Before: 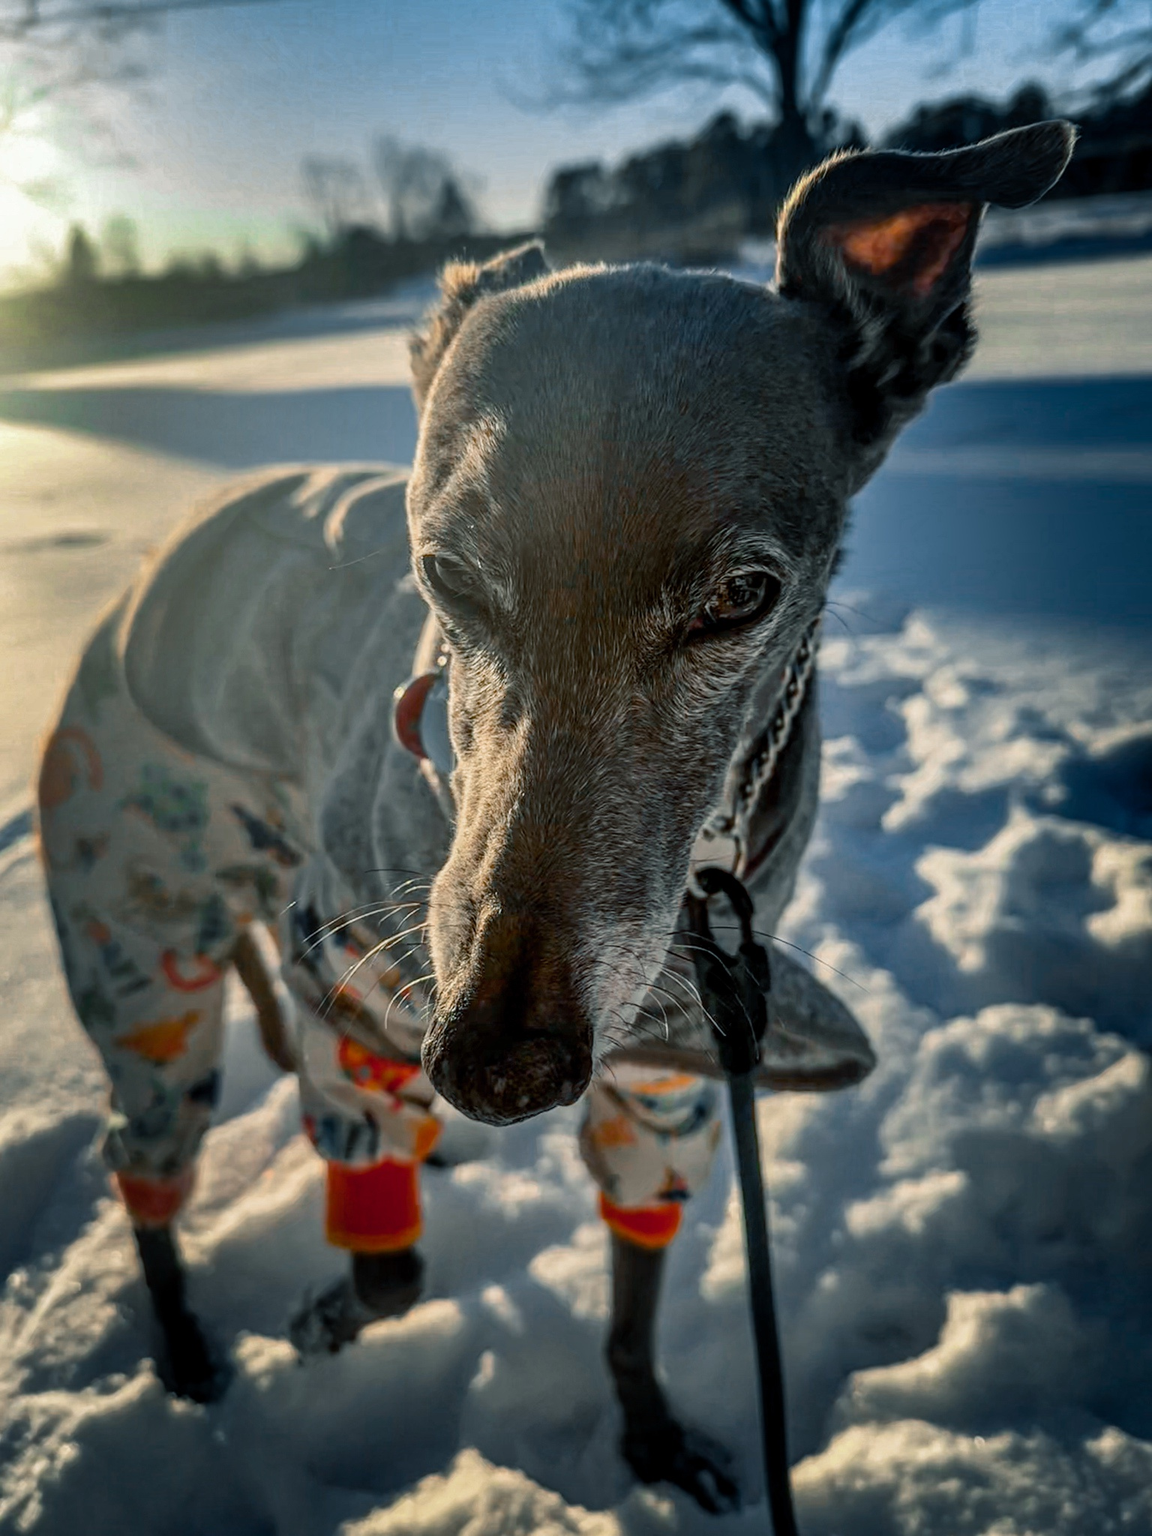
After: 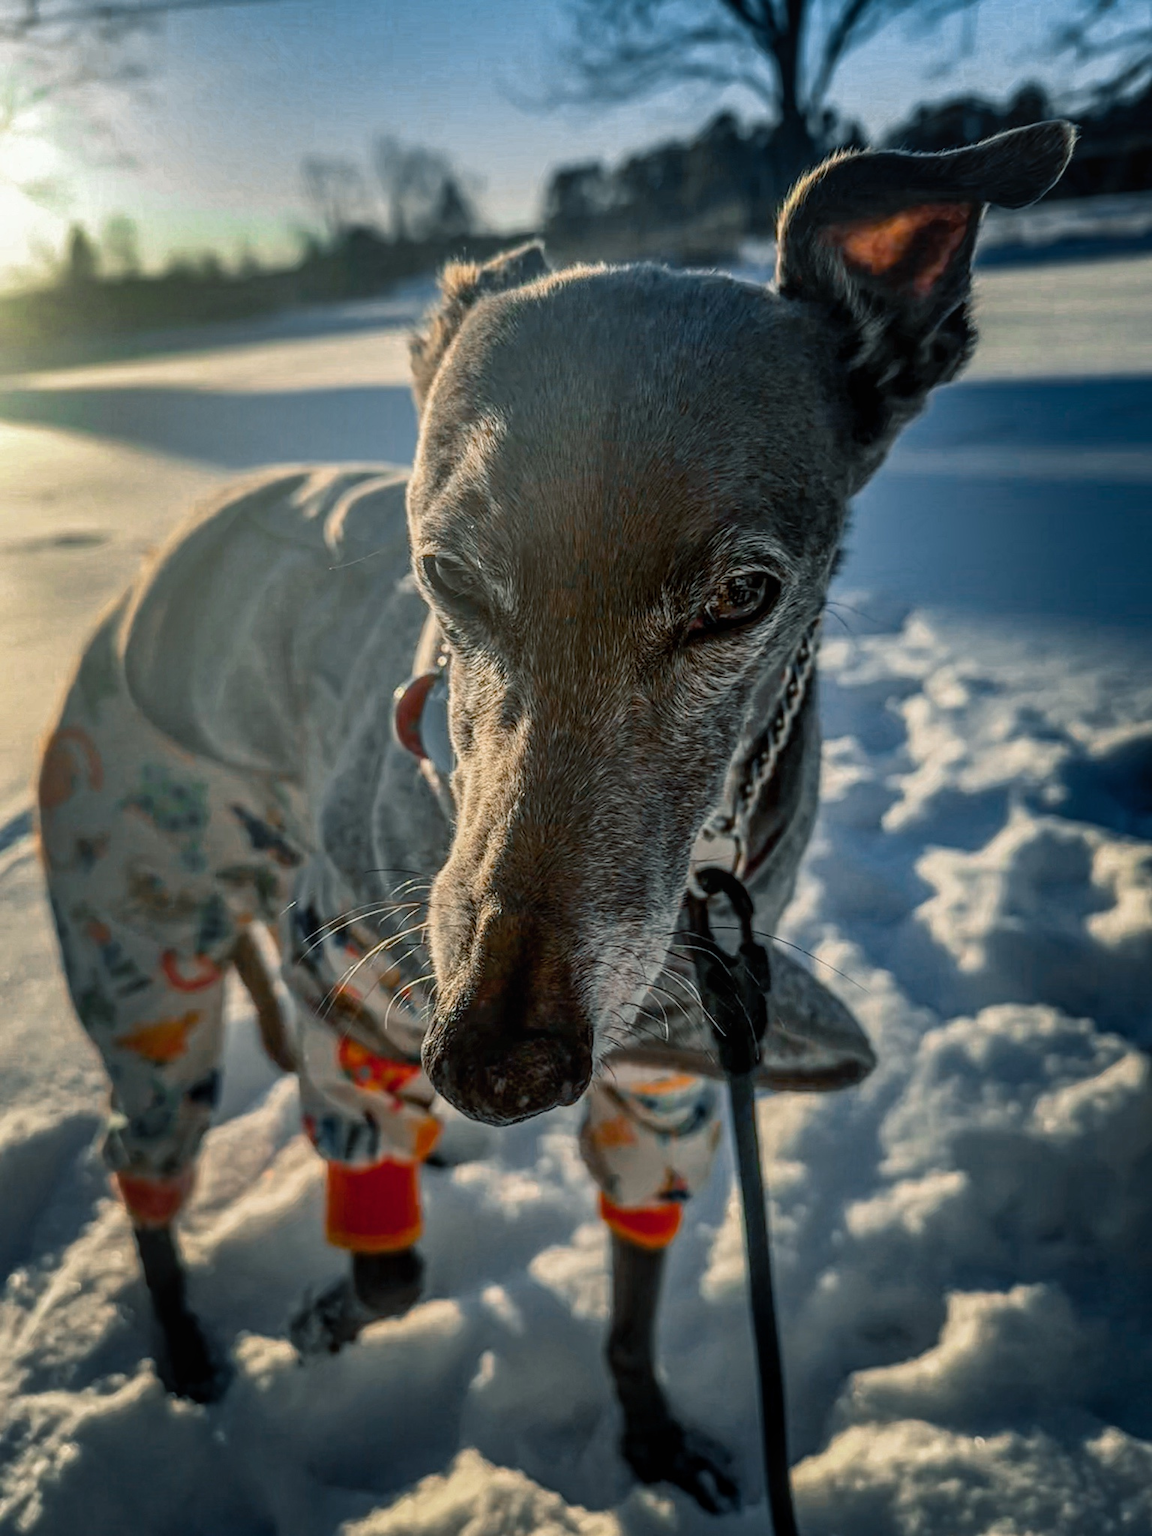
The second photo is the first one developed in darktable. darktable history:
local contrast: detail 110%
white balance: emerald 1
